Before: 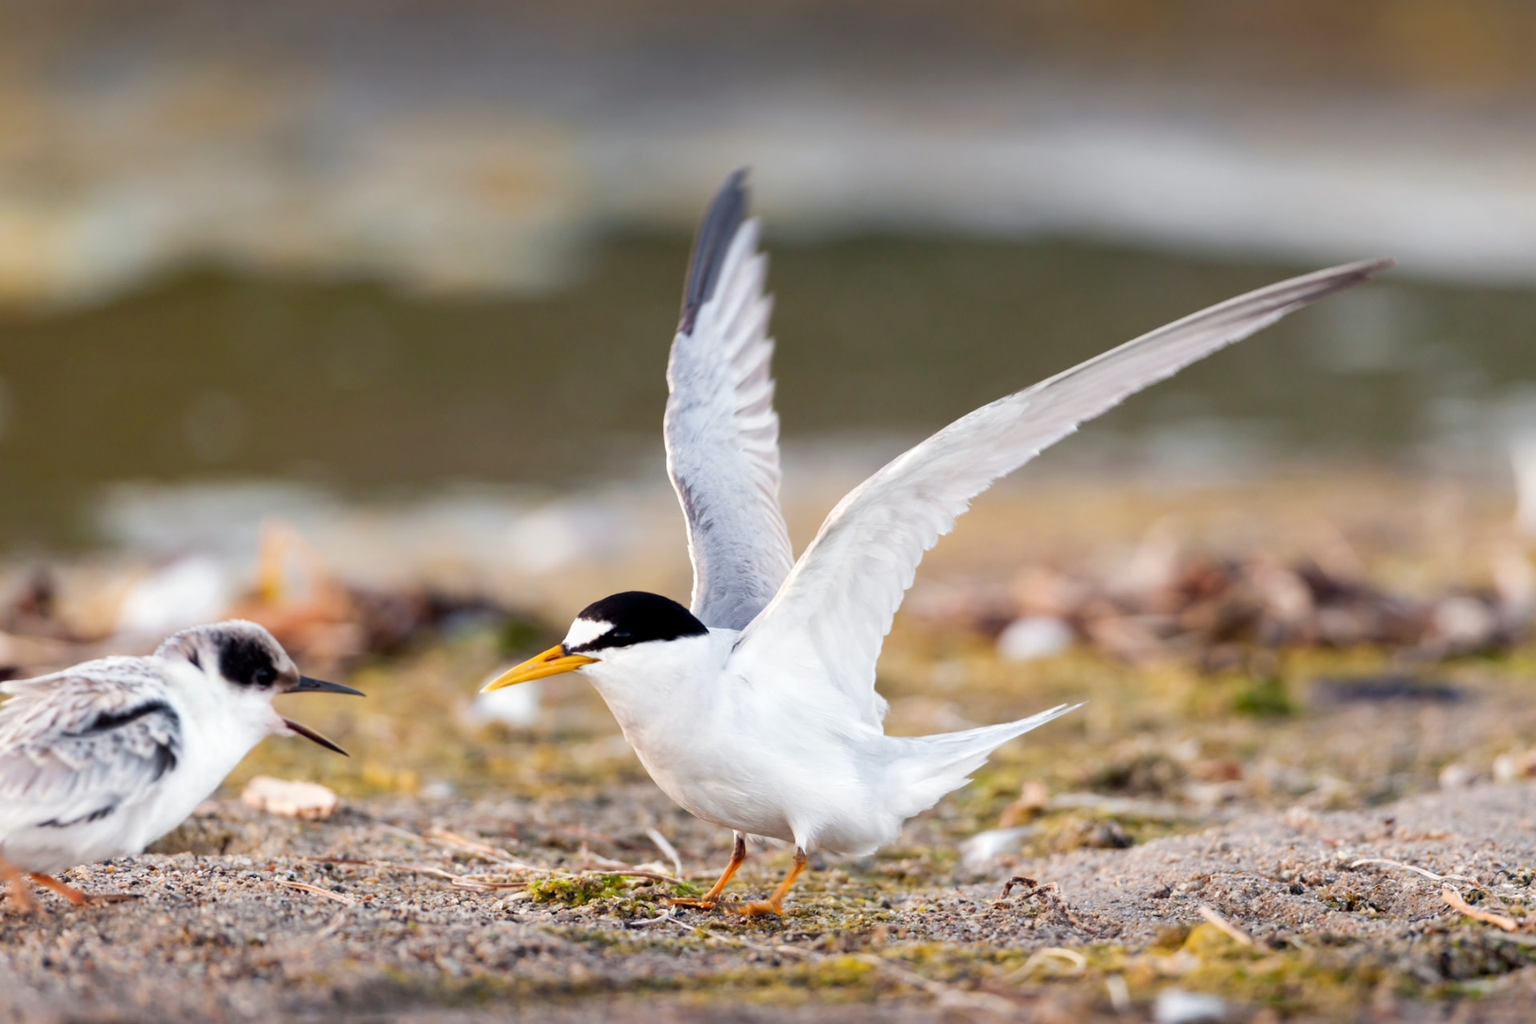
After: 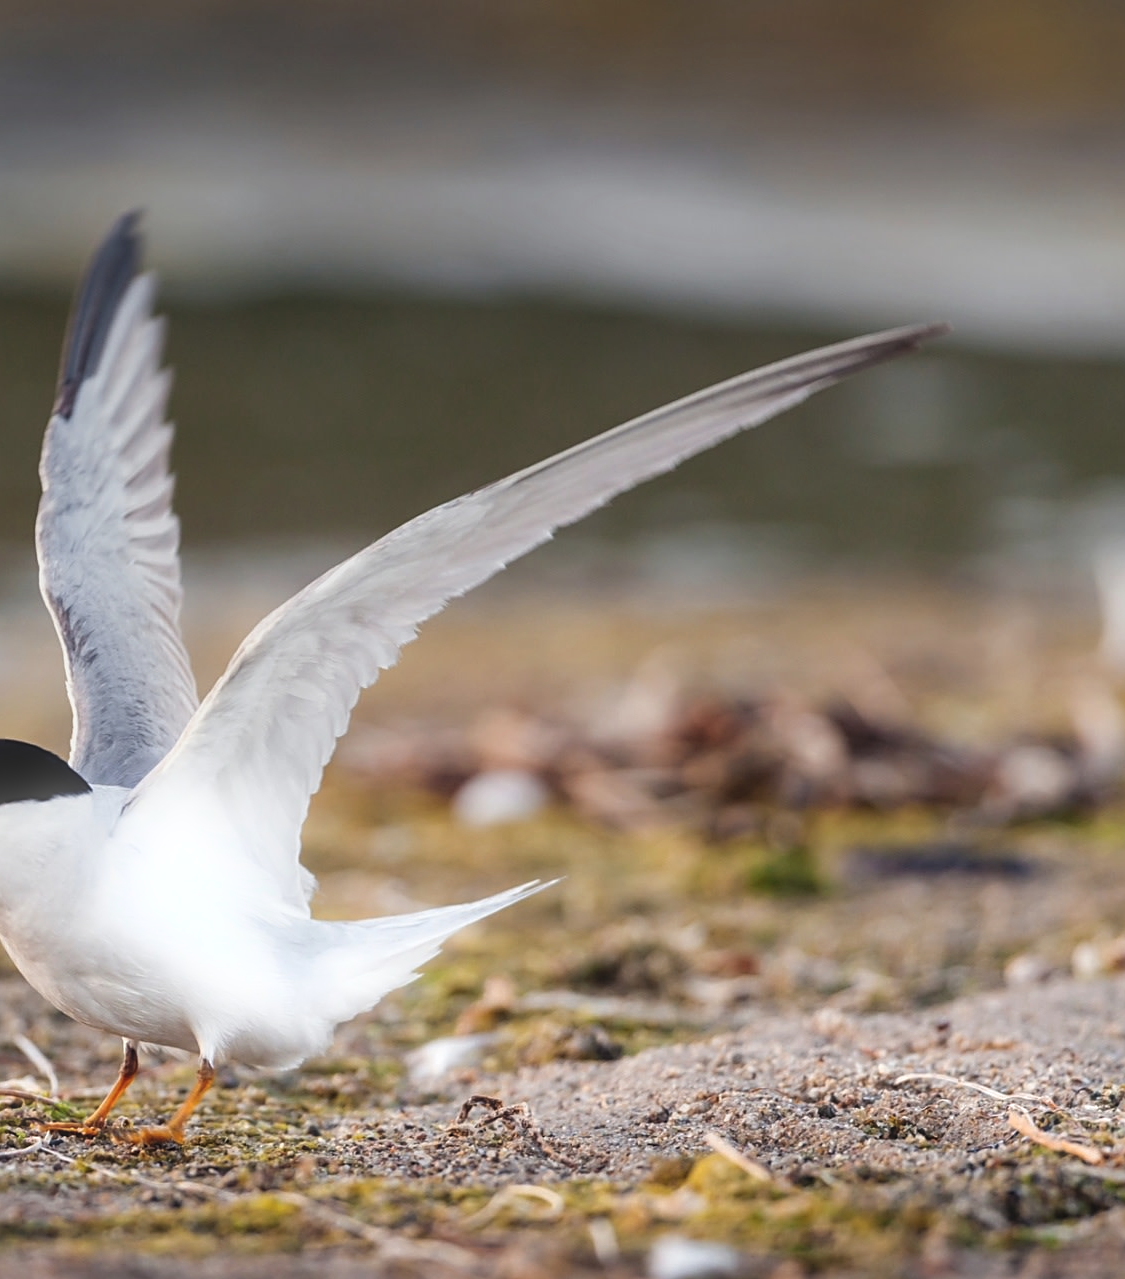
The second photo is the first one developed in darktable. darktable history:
local contrast: on, module defaults
graduated density: on, module defaults
crop: left 41.402%
bloom: size 5%, threshold 95%, strength 15%
exposure: black level correction -0.014, exposure -0.193 EV, compensate highlight preservation false
shadows and highlights: shadows 37.27, highlights -28.18, soften with gaussian
sharpen: on, module defaults
